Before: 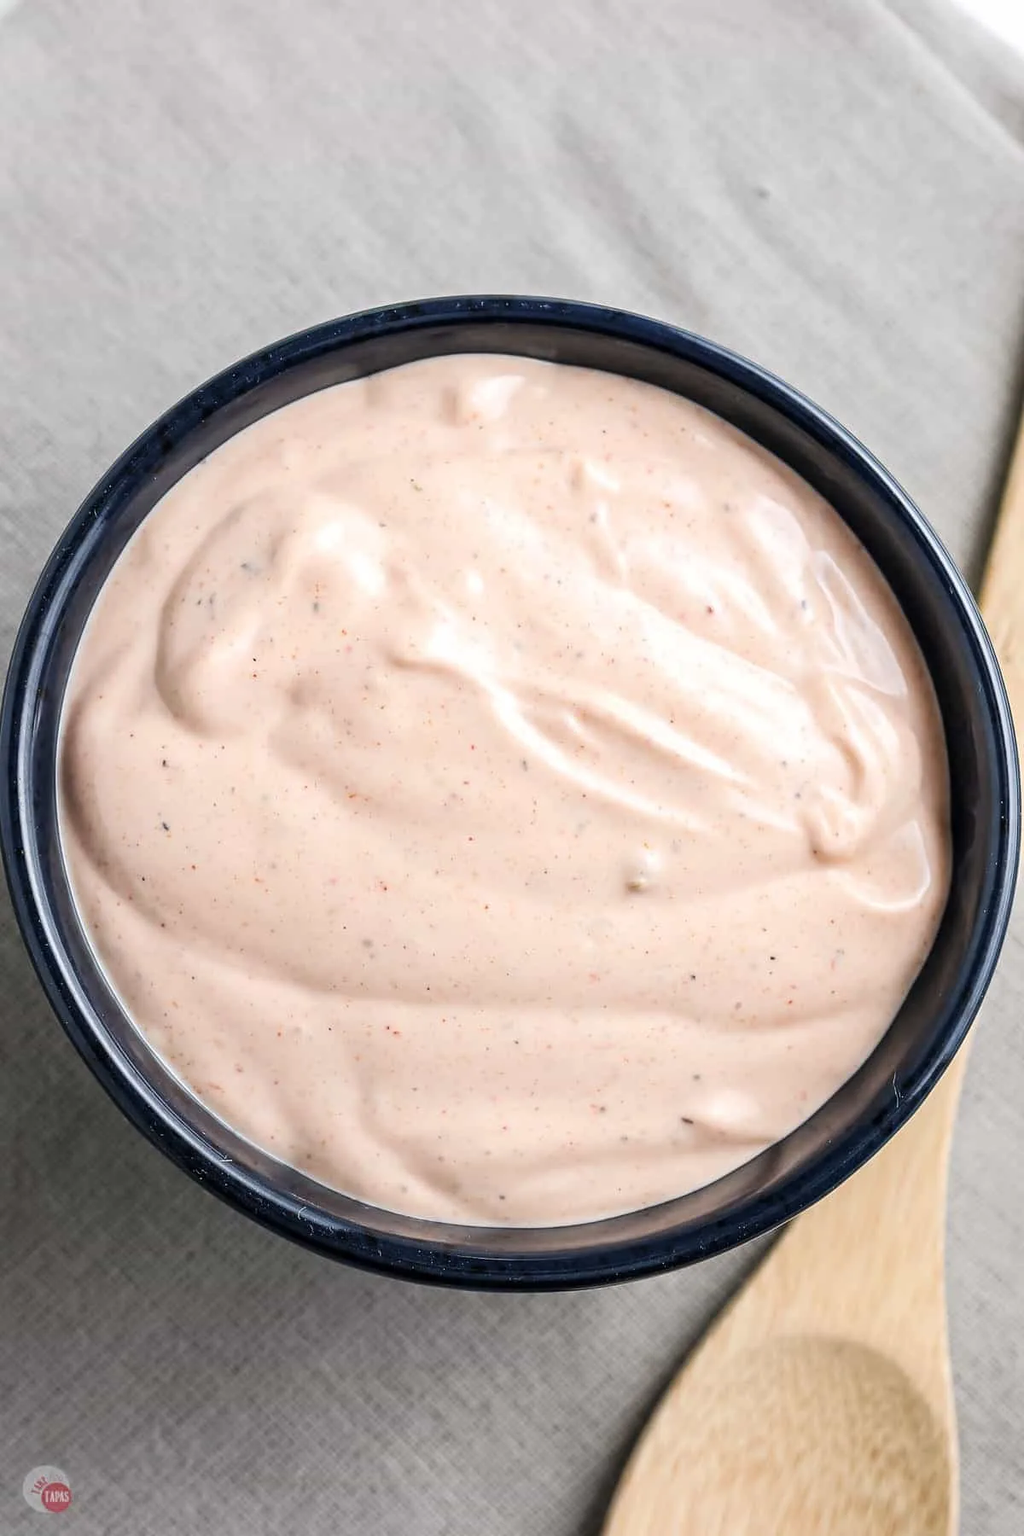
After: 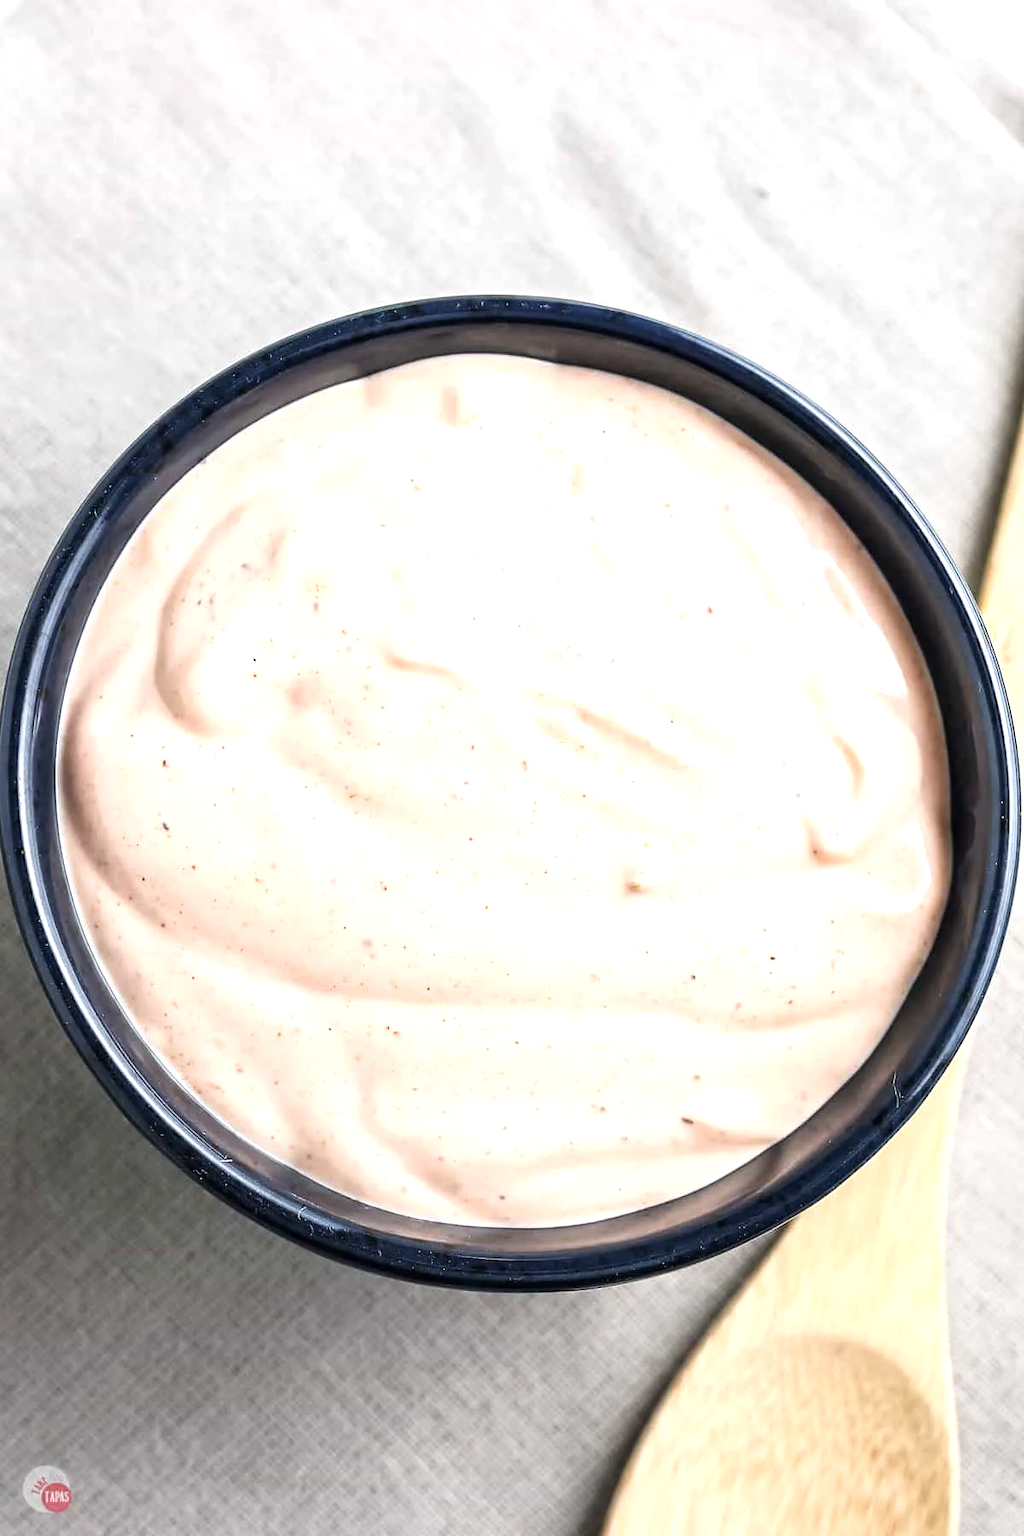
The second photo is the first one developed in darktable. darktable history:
exposure: black level correction 0, exposure 0.7 EV, compensate exposure bias true, compensate highlight preservation false
tone equalizer: on, module defaults
